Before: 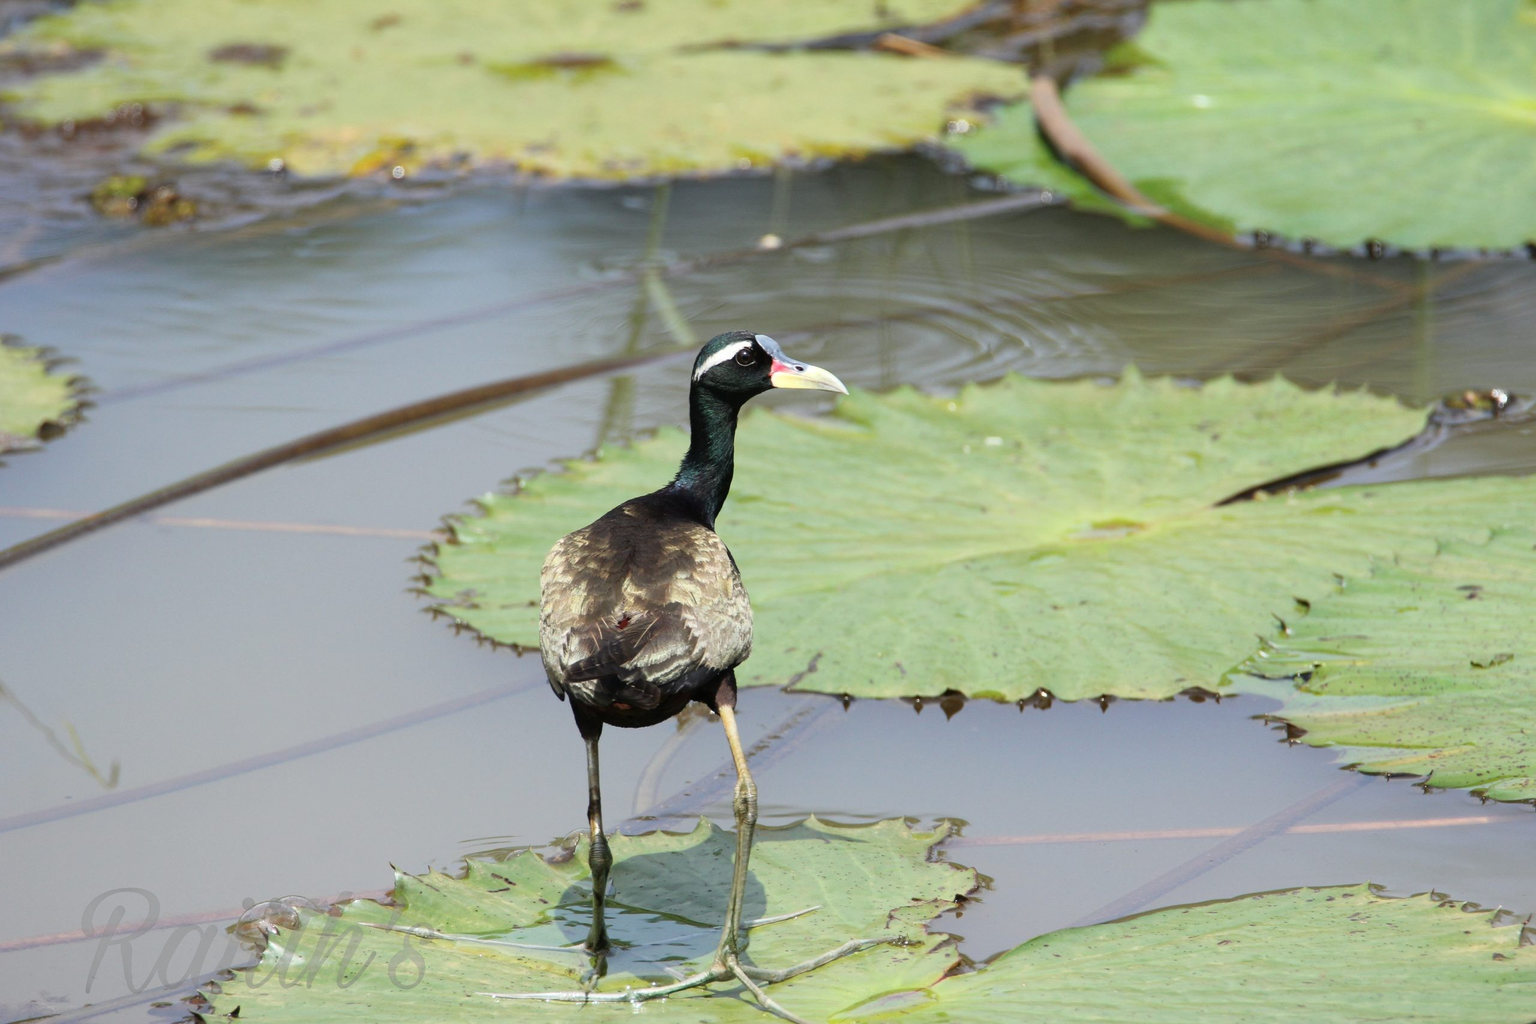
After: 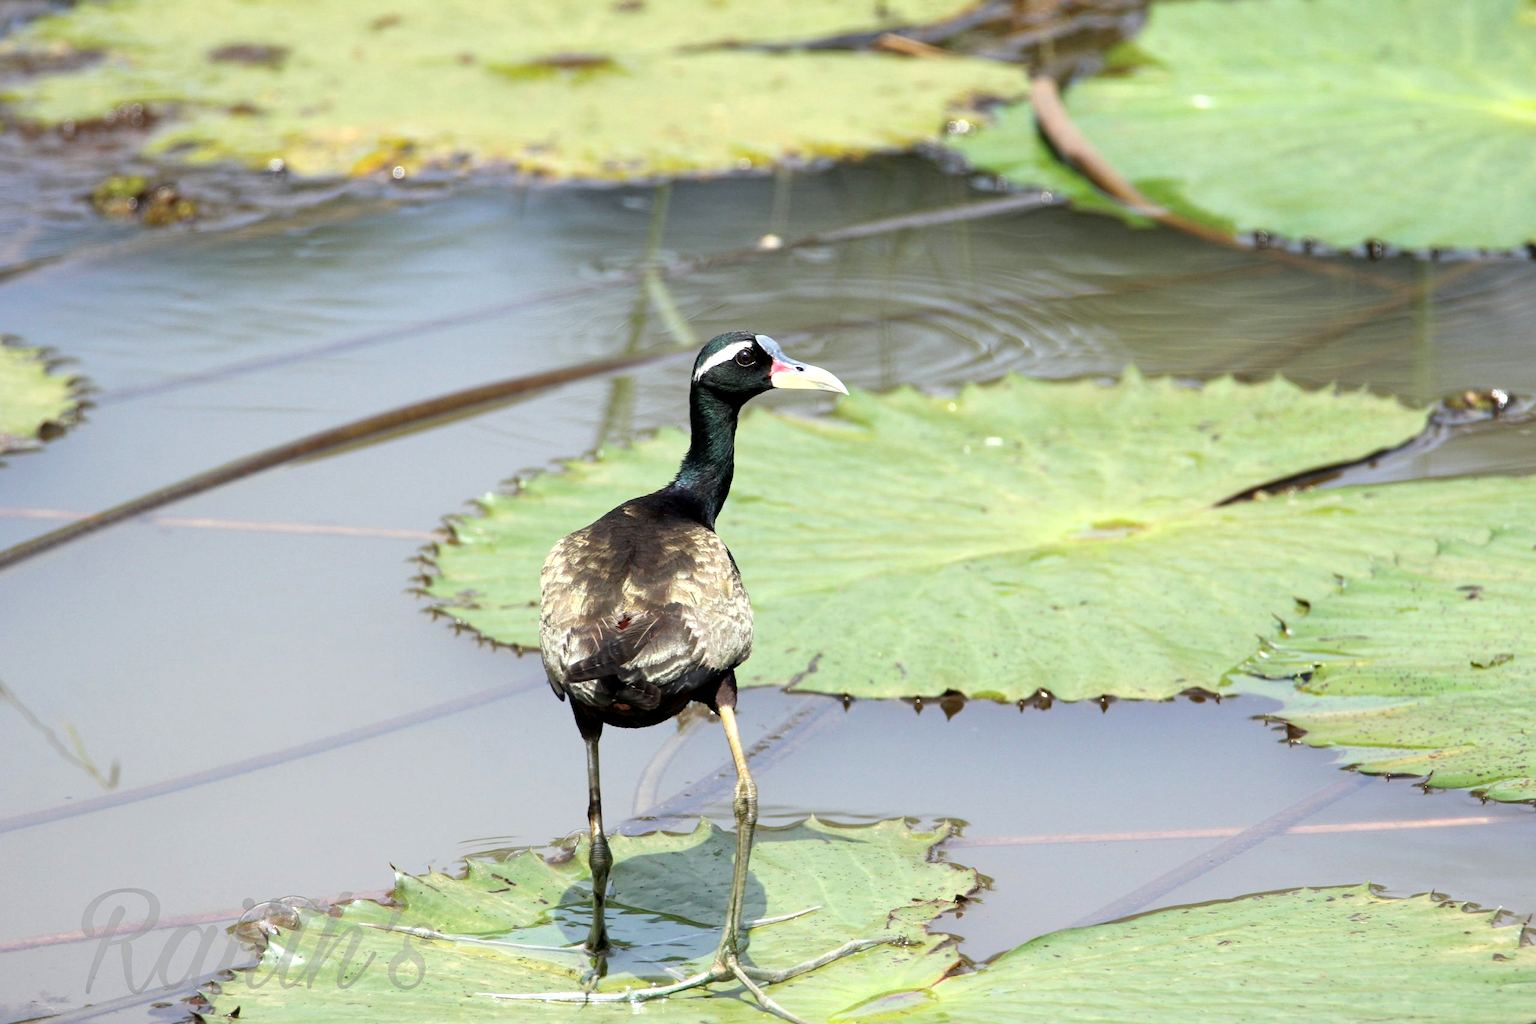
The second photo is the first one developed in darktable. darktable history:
local contrast: highlights 106%, shadows 97%, detail 119%, midtone range 0.2
exposure: black level correction 0.003, exposure 0.39 EV, compensate highlight preservation false
